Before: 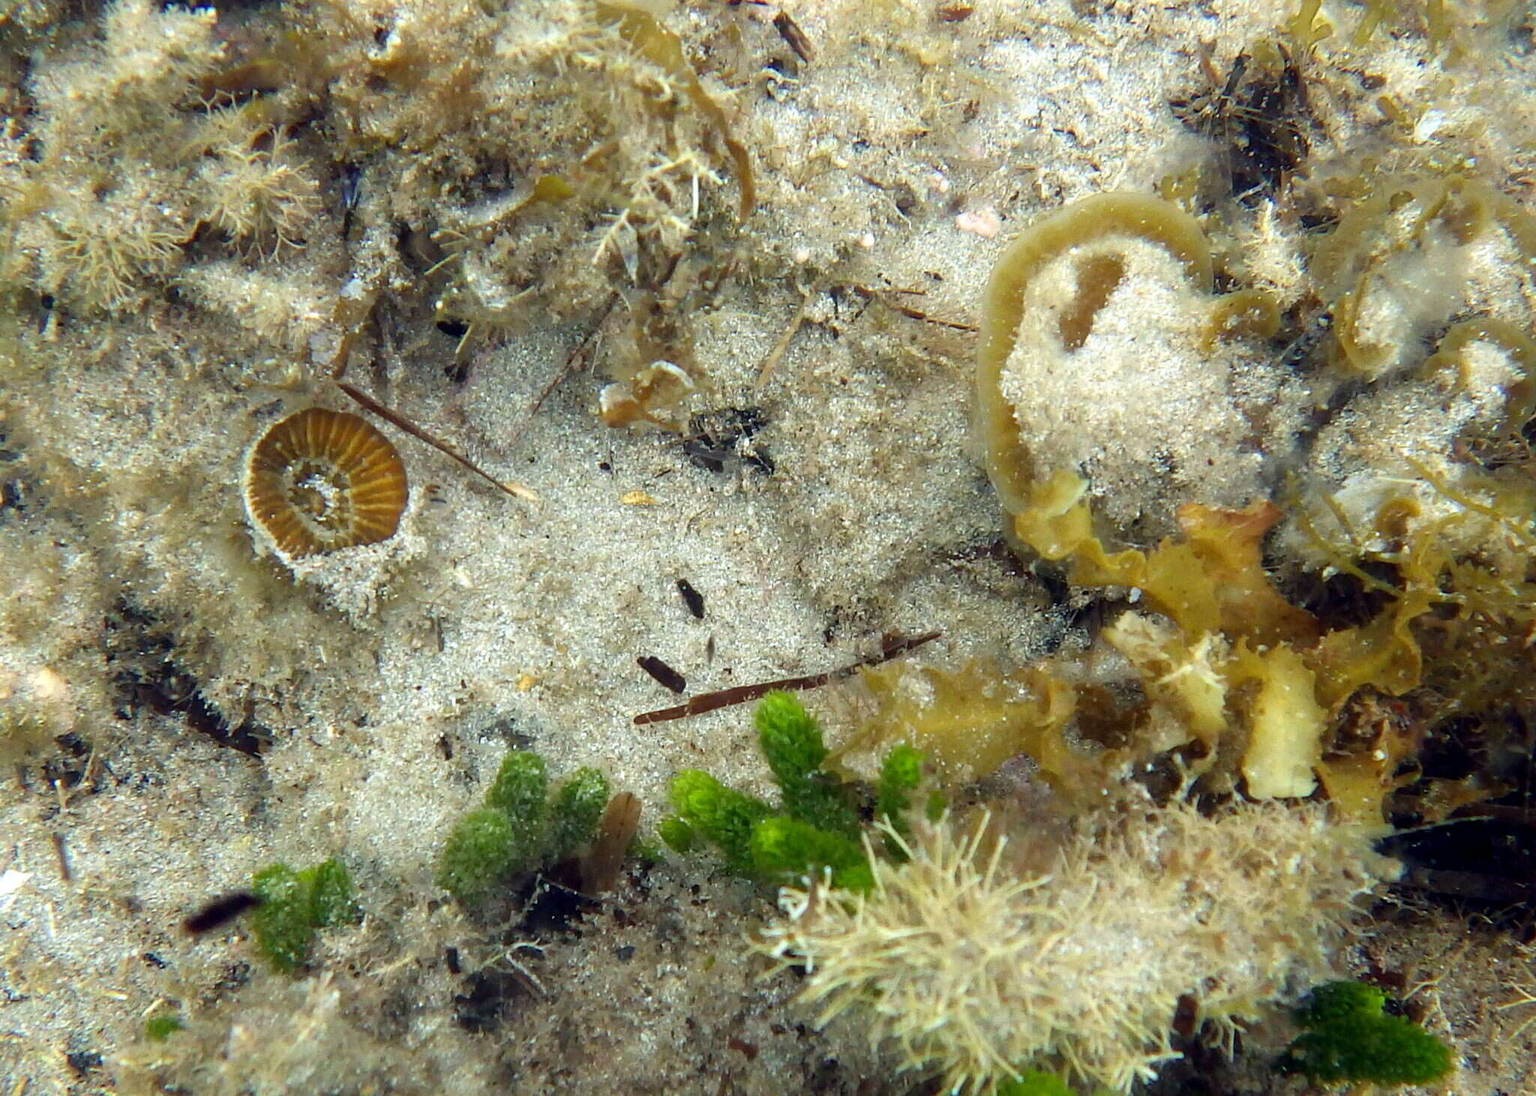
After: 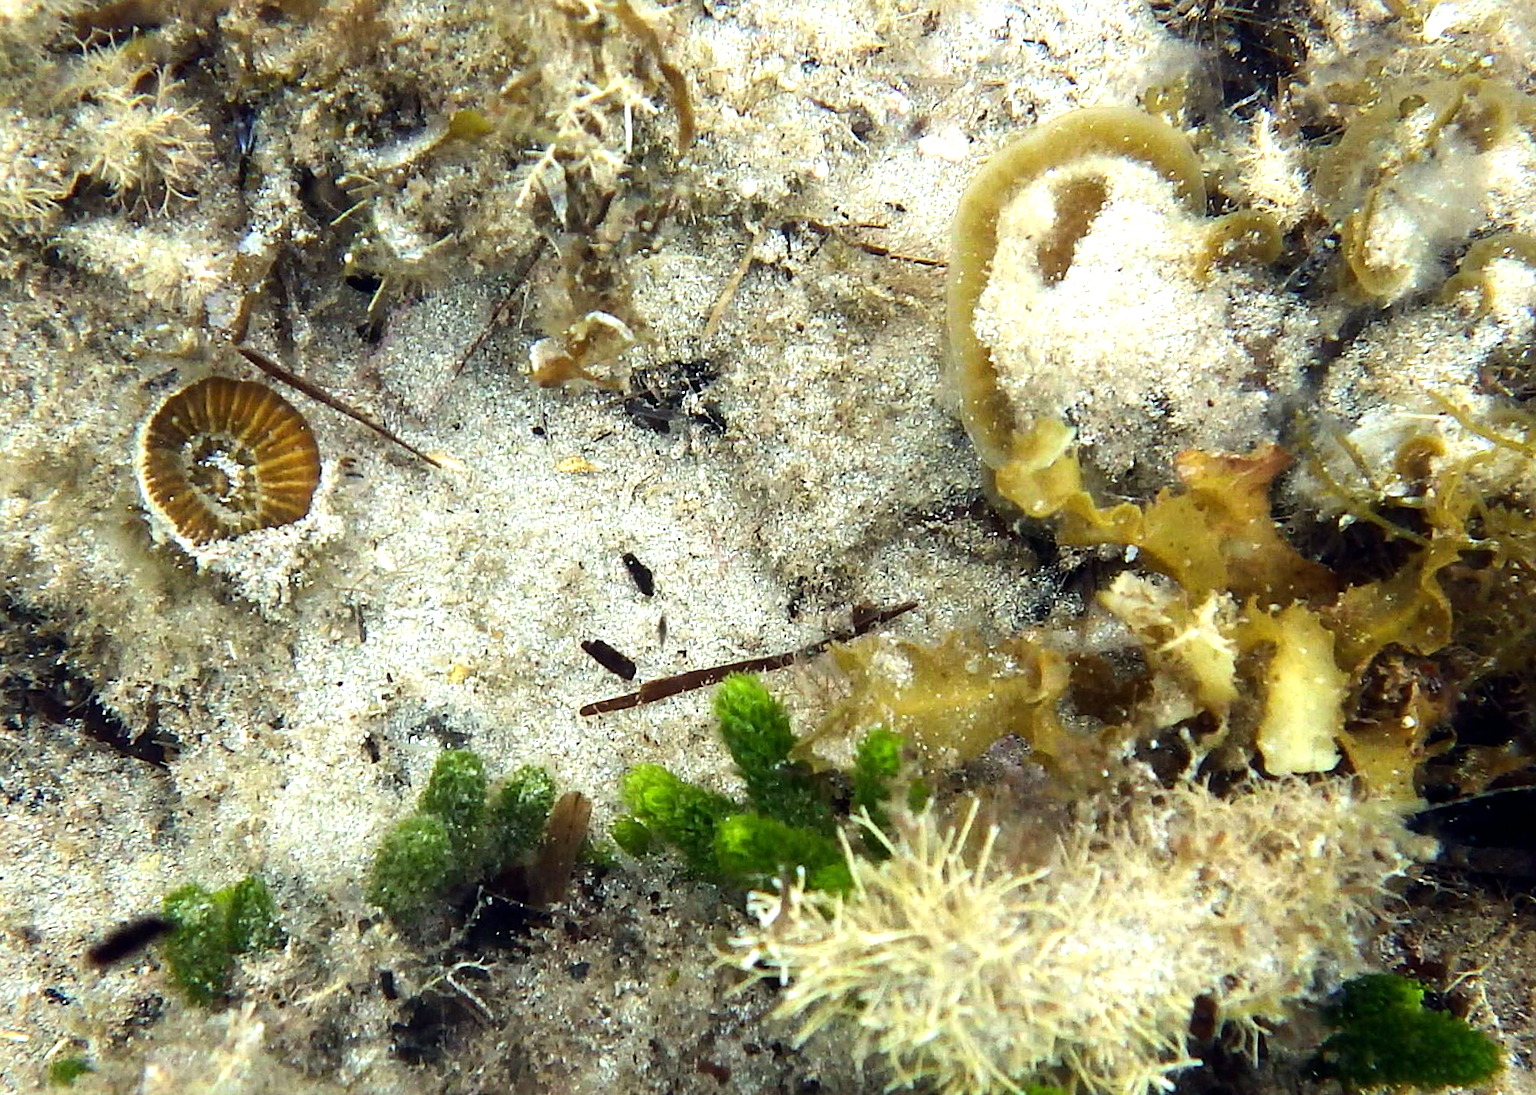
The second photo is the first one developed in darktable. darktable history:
sharpen: radius 1.458, amount 0.398, threshold 1.271
tone equalizer: -8 EV -0.75 EV, -7 EV -0.7 EV, -6 EV -0.6 EV, -5 EV -0.4 EV, -3 EV 0.4 EV, -2 EV 0.6 EV, -1 EV 0.7 EV, +0 EV 0.75 EV, edges refinement/feathering 500, mask exposure compensation -1.57 EV, preserve details no
crop and rotate: angle 1.96°, left 5.673%, top 5.673%
